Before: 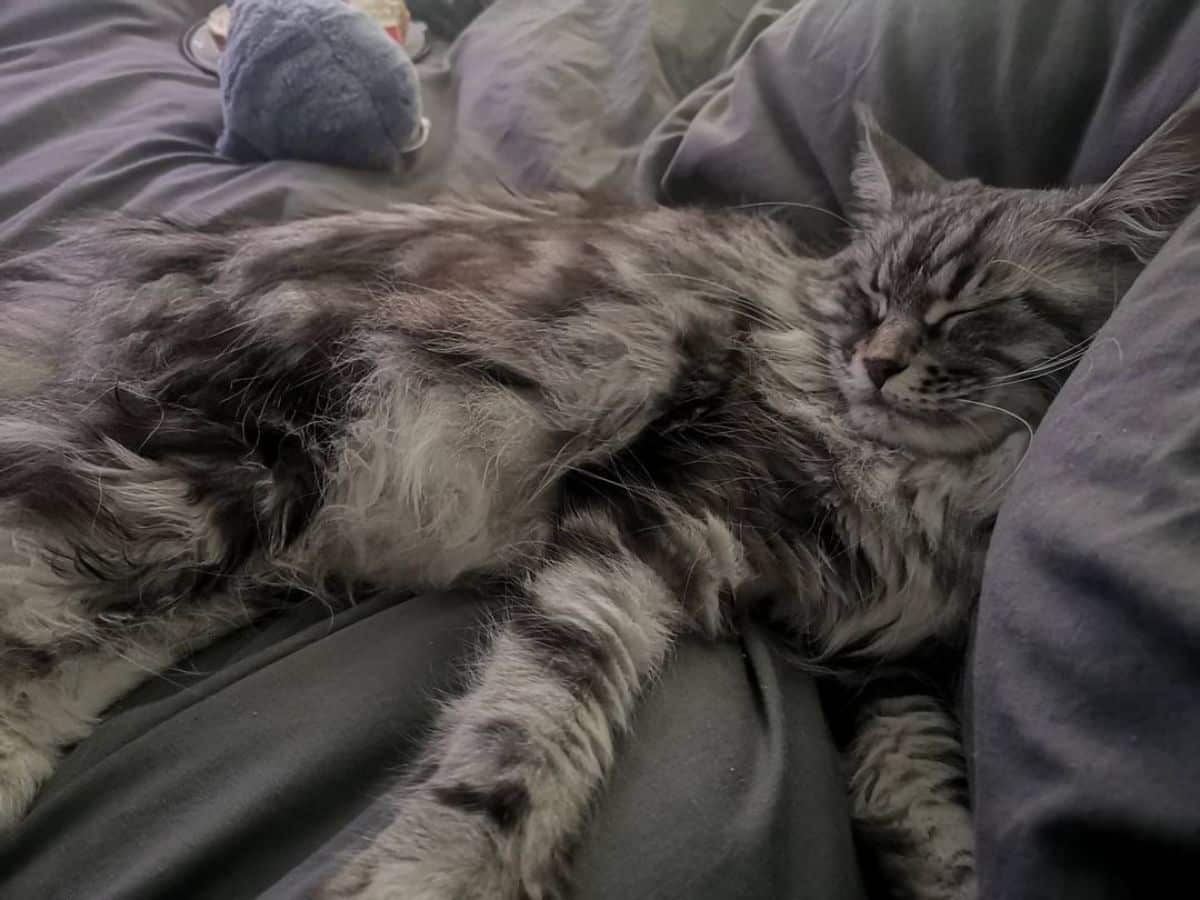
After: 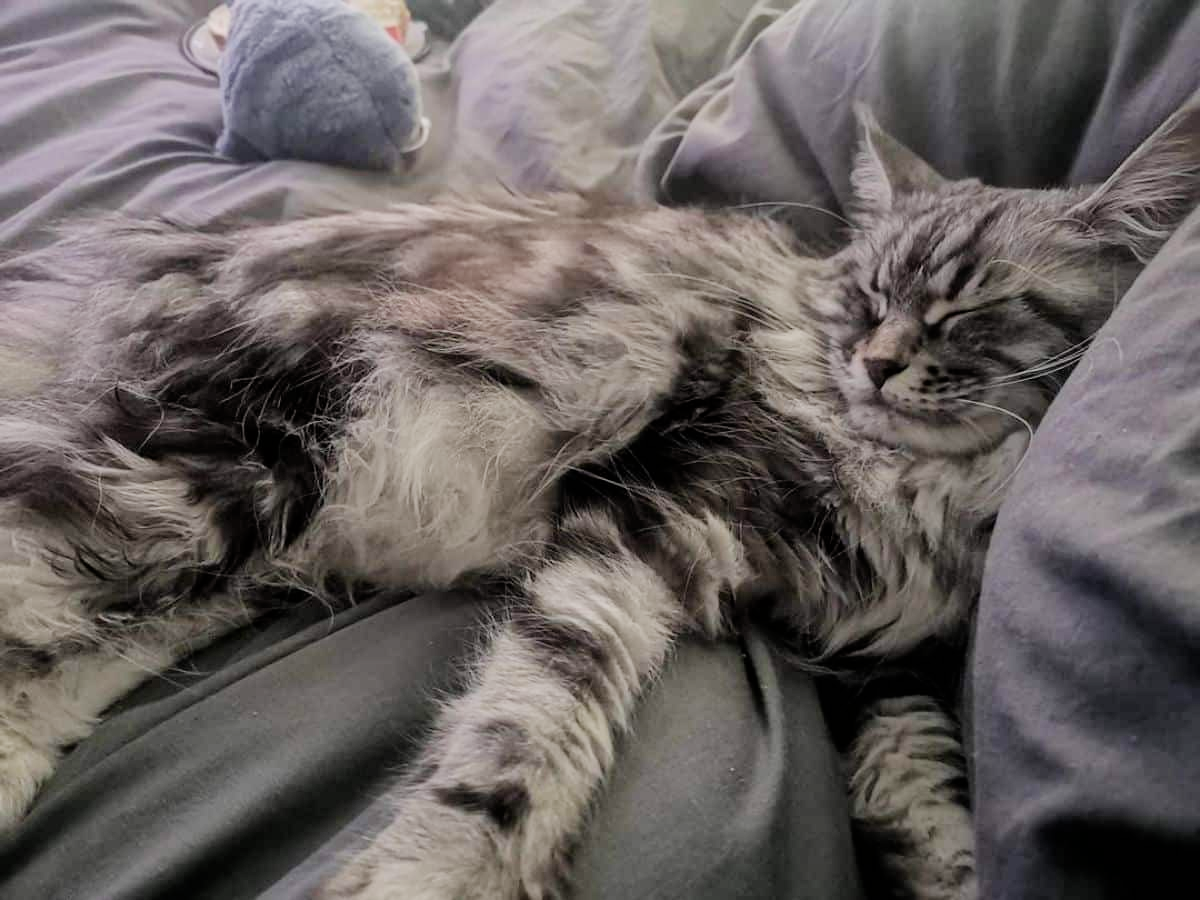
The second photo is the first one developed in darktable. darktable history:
filmic rgb: black relative exposure -7.65 EV, white relative exposure 4.56 EV, threshold 2.94 EV, hardness 3.61, enable highlight reconstruction true
exposure: black level correction 0, exposure 1 EV, compensate highlight preservation false
